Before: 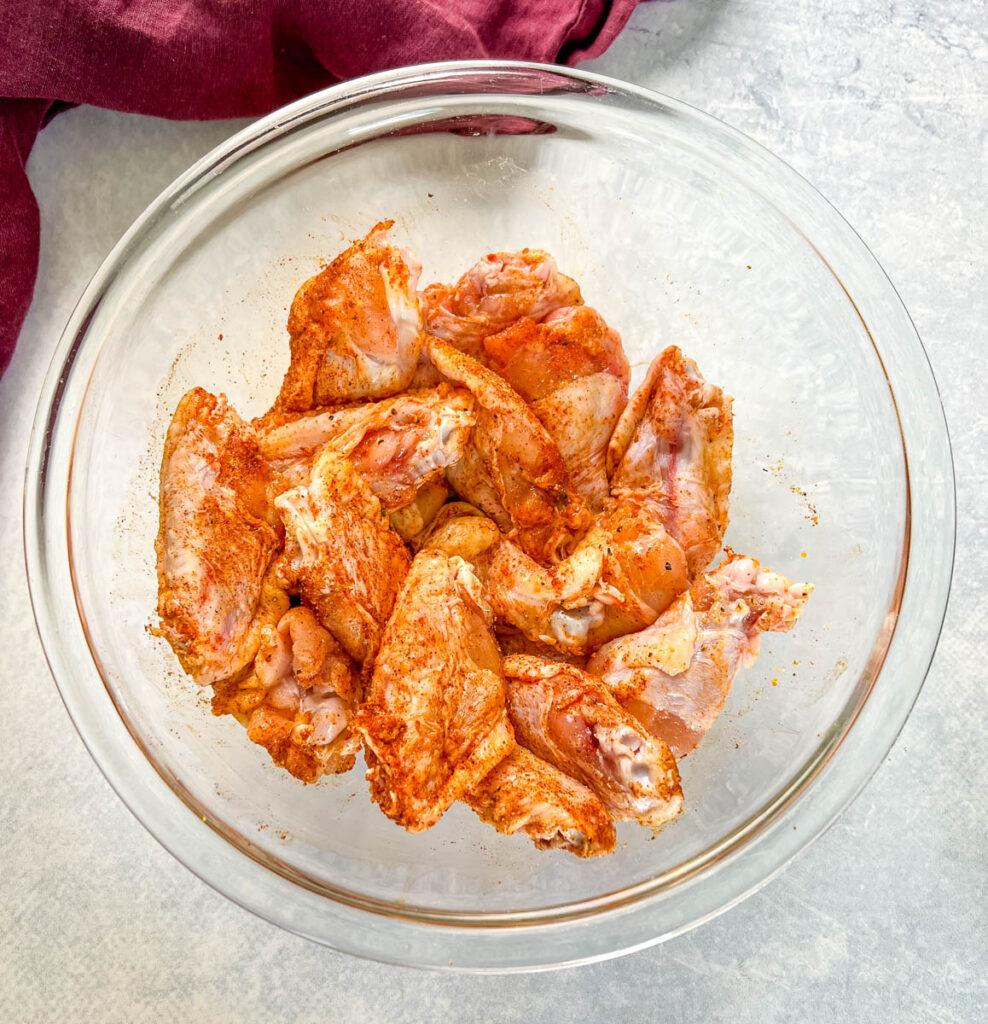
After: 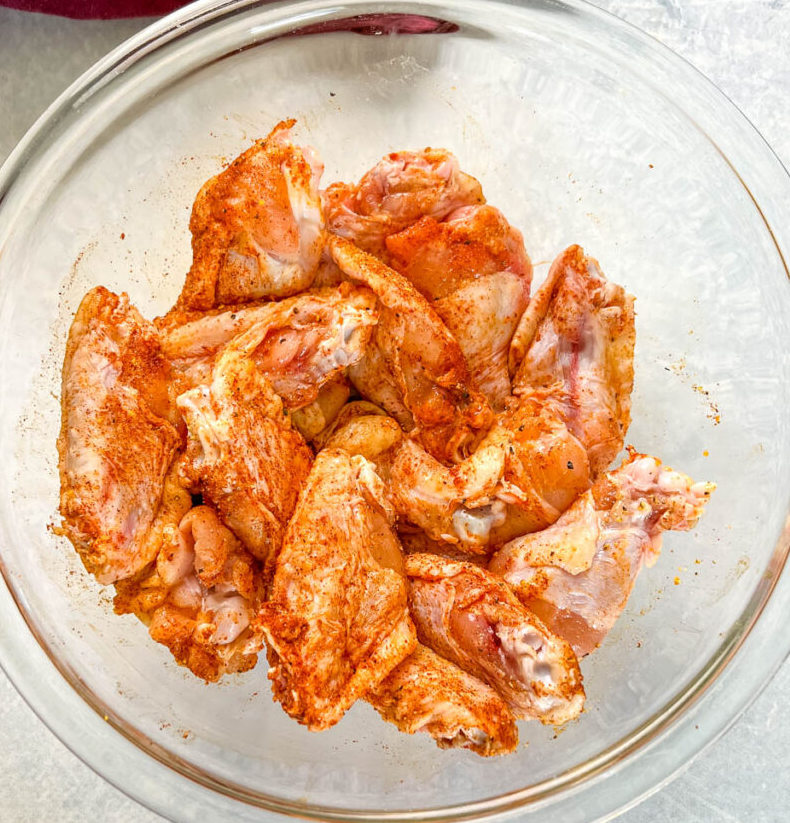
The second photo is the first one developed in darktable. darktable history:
crop and rotate: left 10.017%, top 9.939%, right 9.949%, bottom 9.688%
